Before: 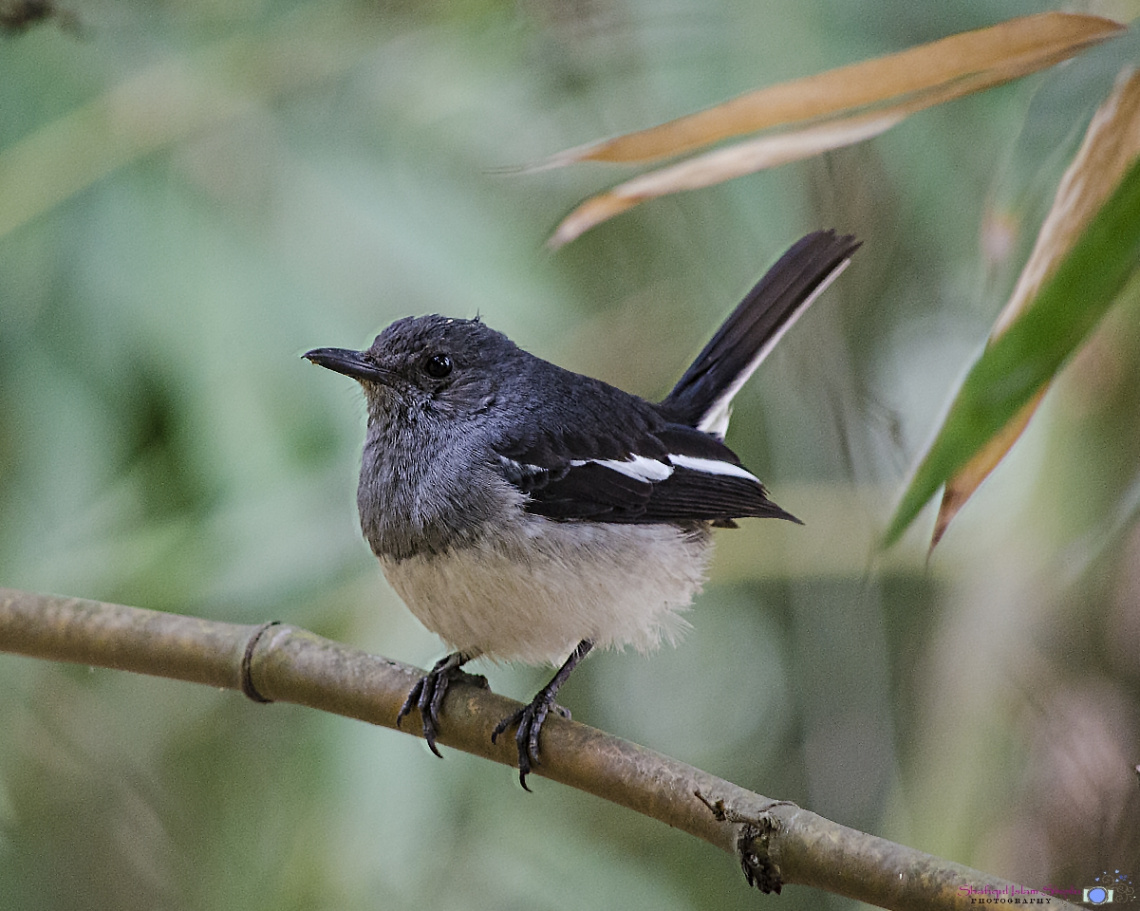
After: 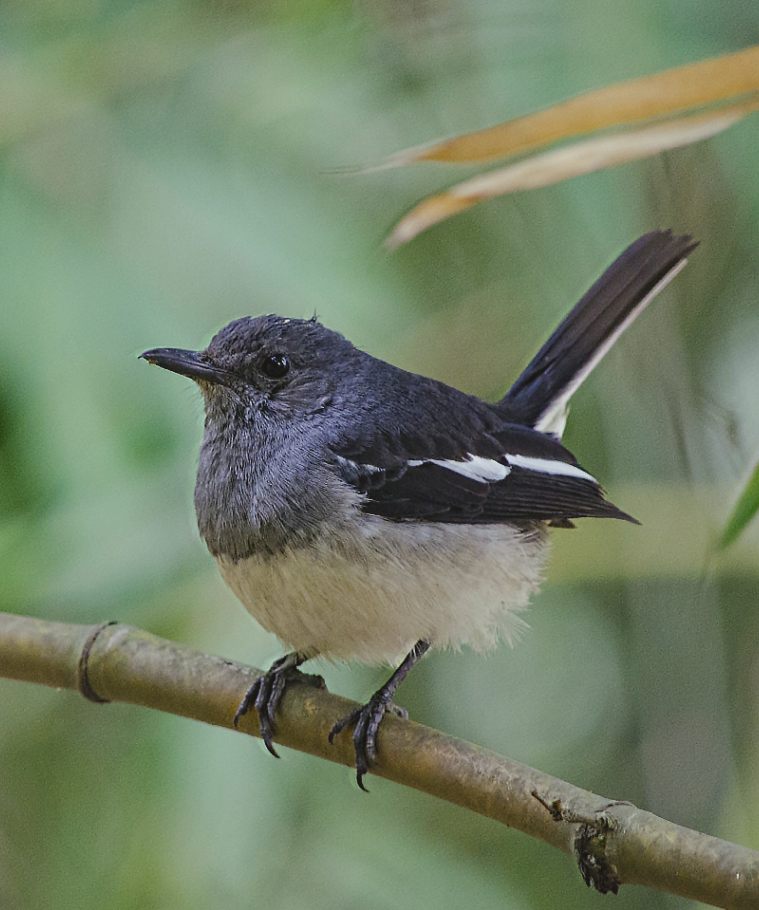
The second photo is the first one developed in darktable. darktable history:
color calibration: illuminant F (fluorescent), F source F9 (Cool White Deluxe 4150 K) – high CRI, x 0.374, y 0.373, temperature 4158.34 K
crop and rotate: left 14.385%, right 18.948%
color correction: highlights a* 2.72, highlights b* 22.8
lowpass: radius 0.1, contrast 0.85, saturation 1.1, unbound 0
